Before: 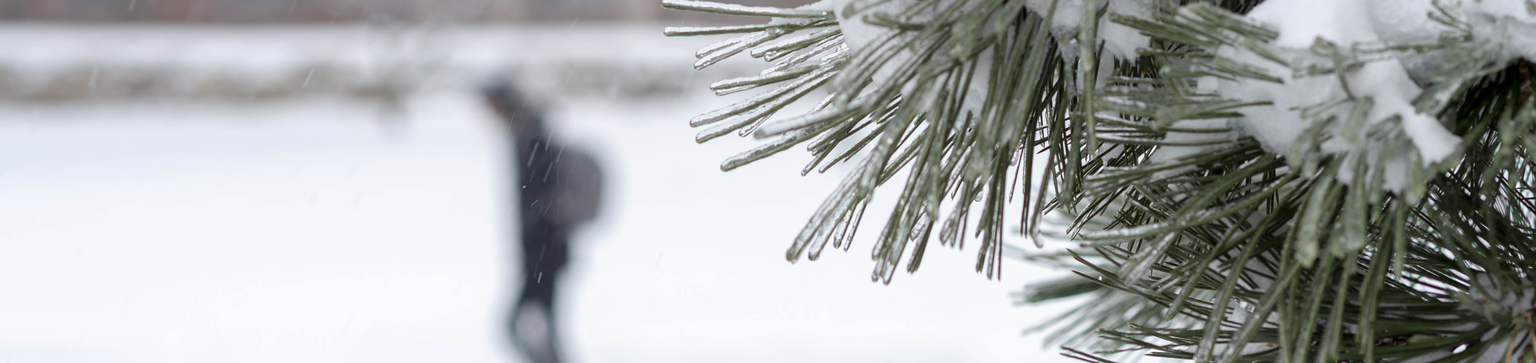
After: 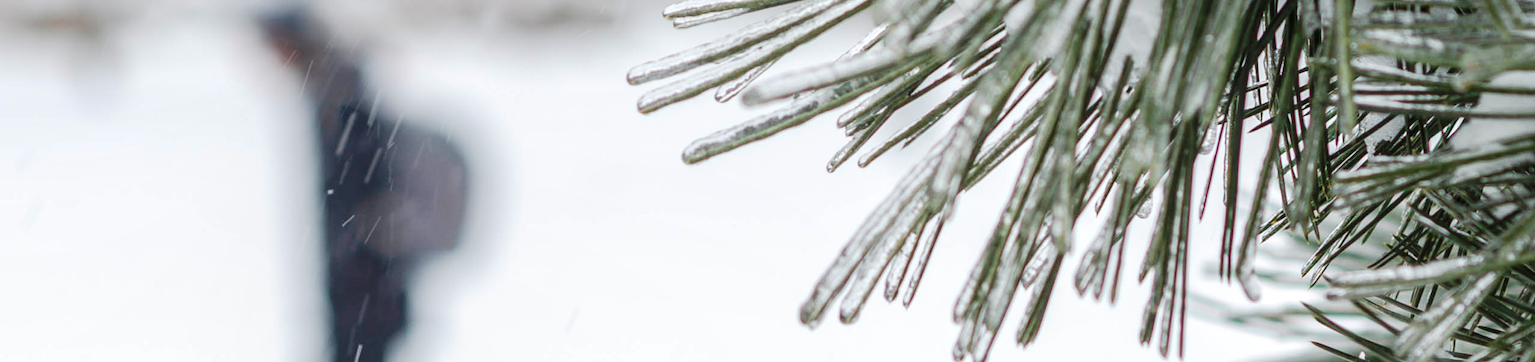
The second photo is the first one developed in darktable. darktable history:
crop and rotate: left 22.13%, top 22.054%, right 22.026%, bottom 22.102%
local contrast: on, module defaults
tone curve: curves: ch0 [(0, 0) (0.003, 0.049) (0.011, 0.052) (0.025, 0.061) (0.044, 0.08) (0.069, 0.101) (0.1, 0.119) (0.136, 0.139) (0.177, 0.172) (0.224, 0.222) (0.277, 0.292) (0.335, 0.367) (0.399, 0.444) (0.468, 0.538) (0.543, 0.623) (0.623, 0.713) (0.709, 0.784) (0.801, 0.844) (0.898, 0.916) (1, 1)], preserve colors none
